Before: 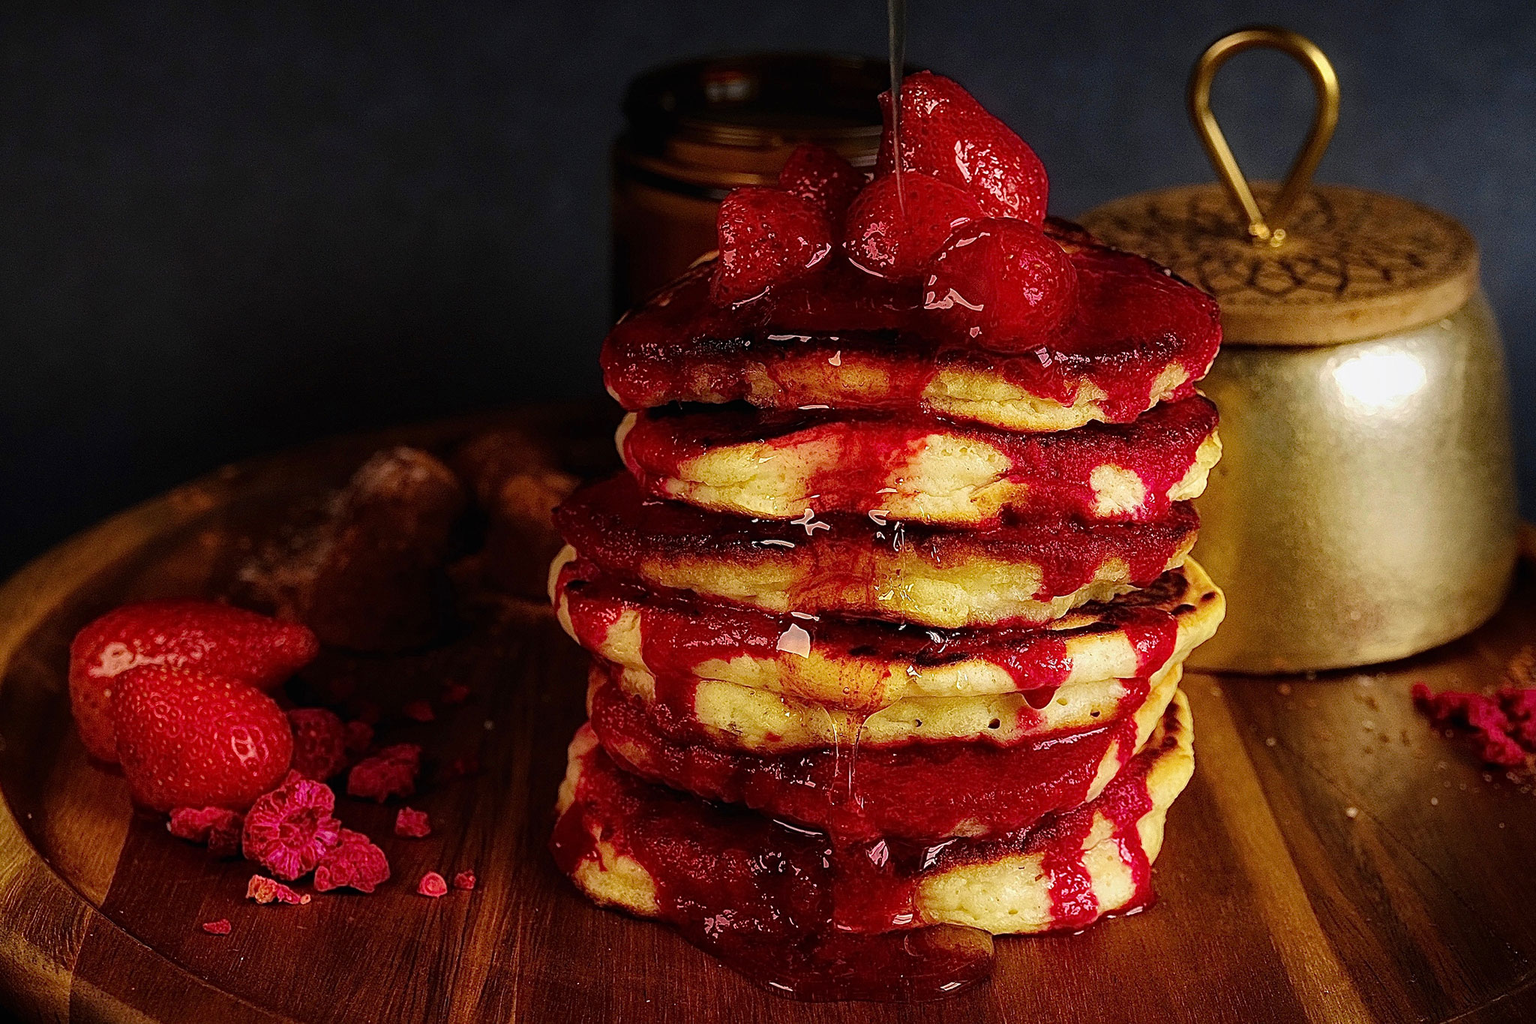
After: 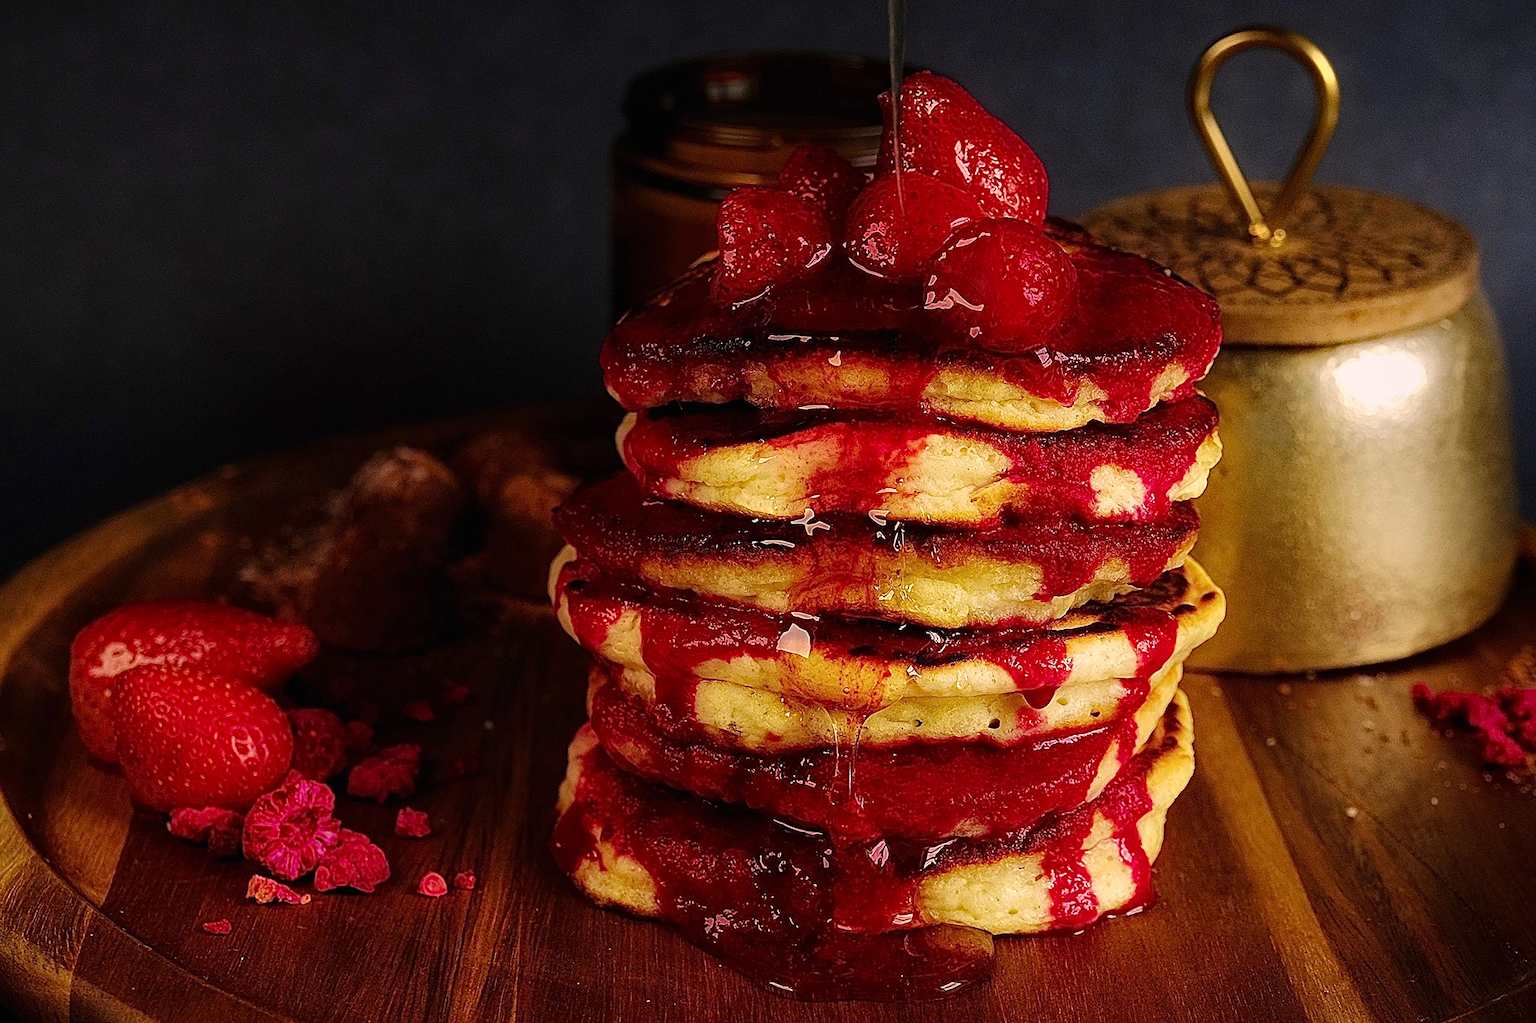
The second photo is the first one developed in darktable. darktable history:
color correction: highlights a* 5.83, highlights b* 4.67
